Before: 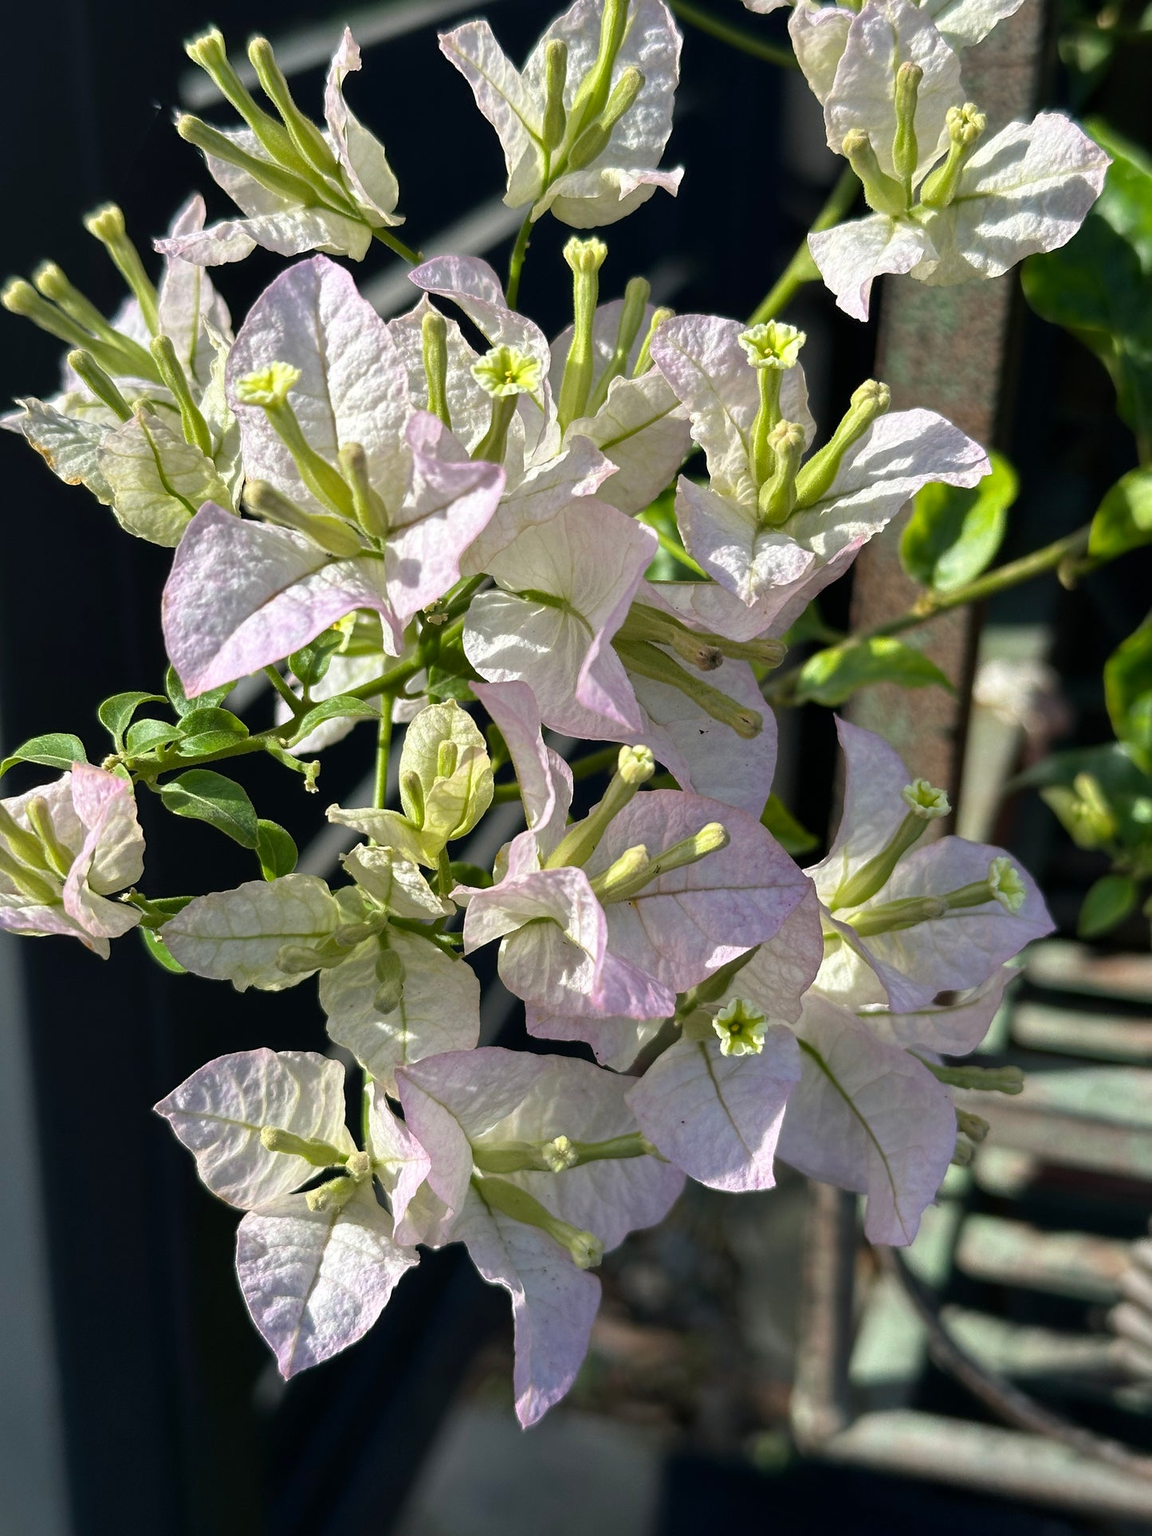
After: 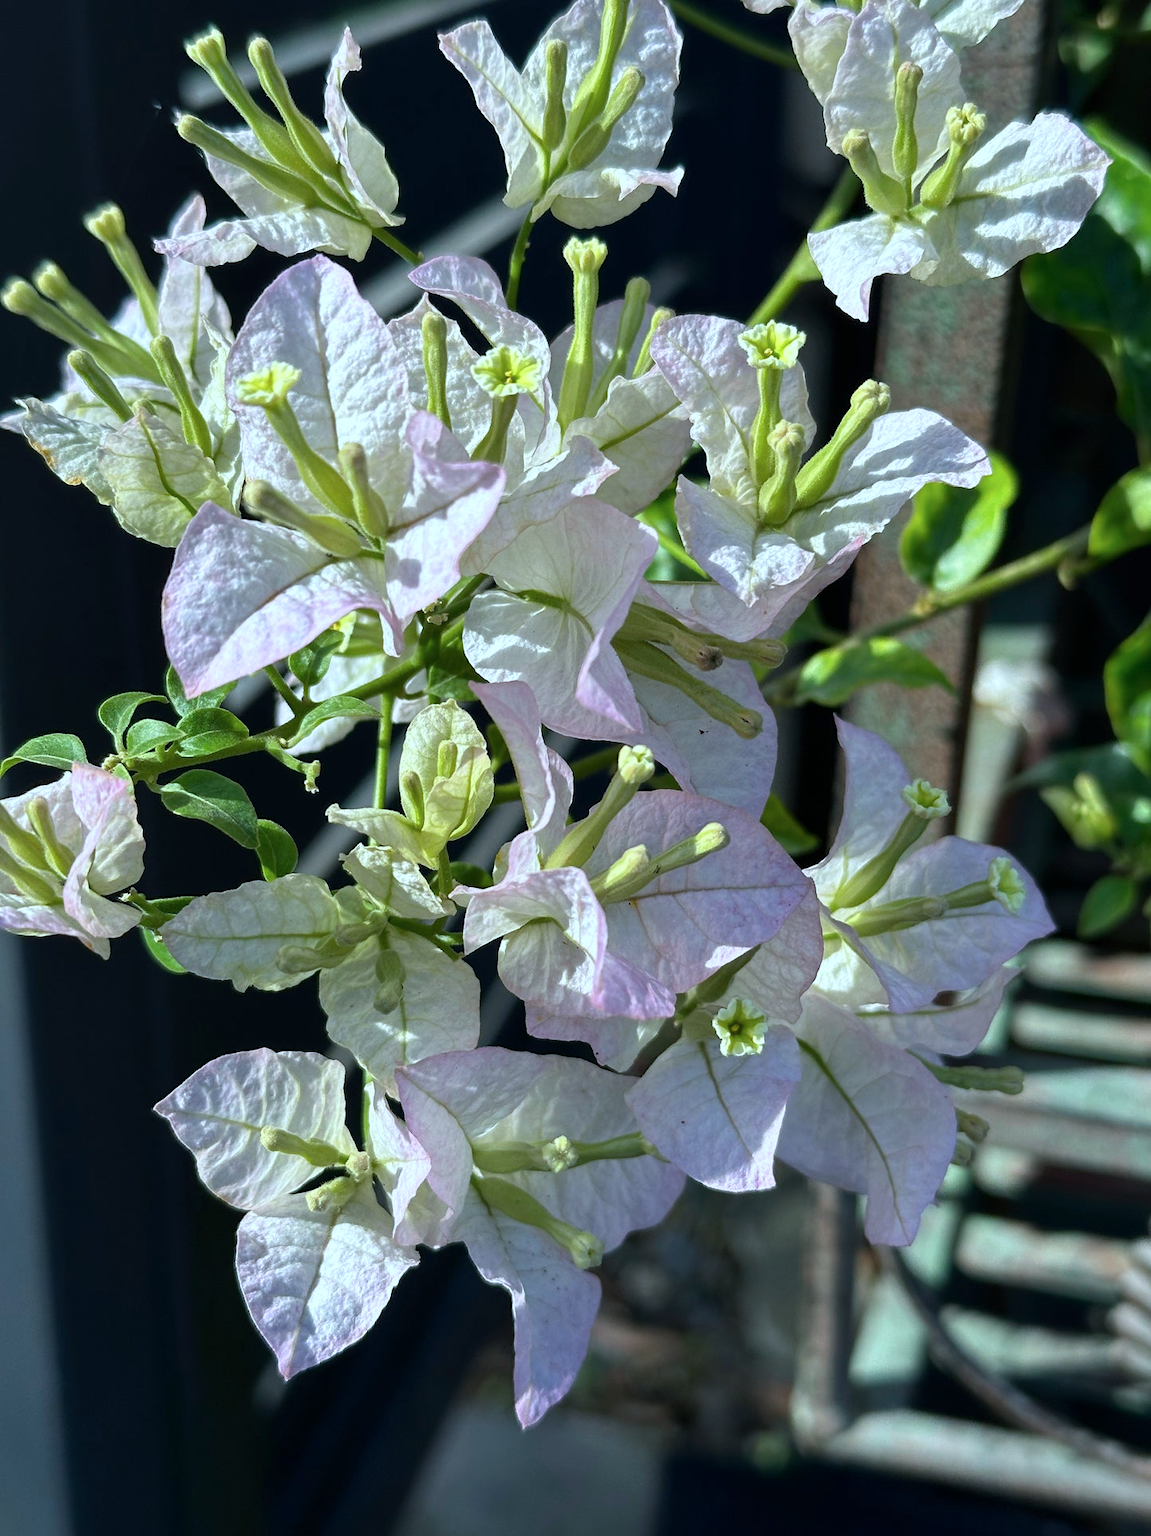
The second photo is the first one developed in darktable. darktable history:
white balance: red 0.982, blue 1.018
color calibration: illuminant F (fluorescent), F source F9 (Cool White Deluxe 4150 K) – high CRI, x 0.374, y 0.373, temperature 4158.34 K
